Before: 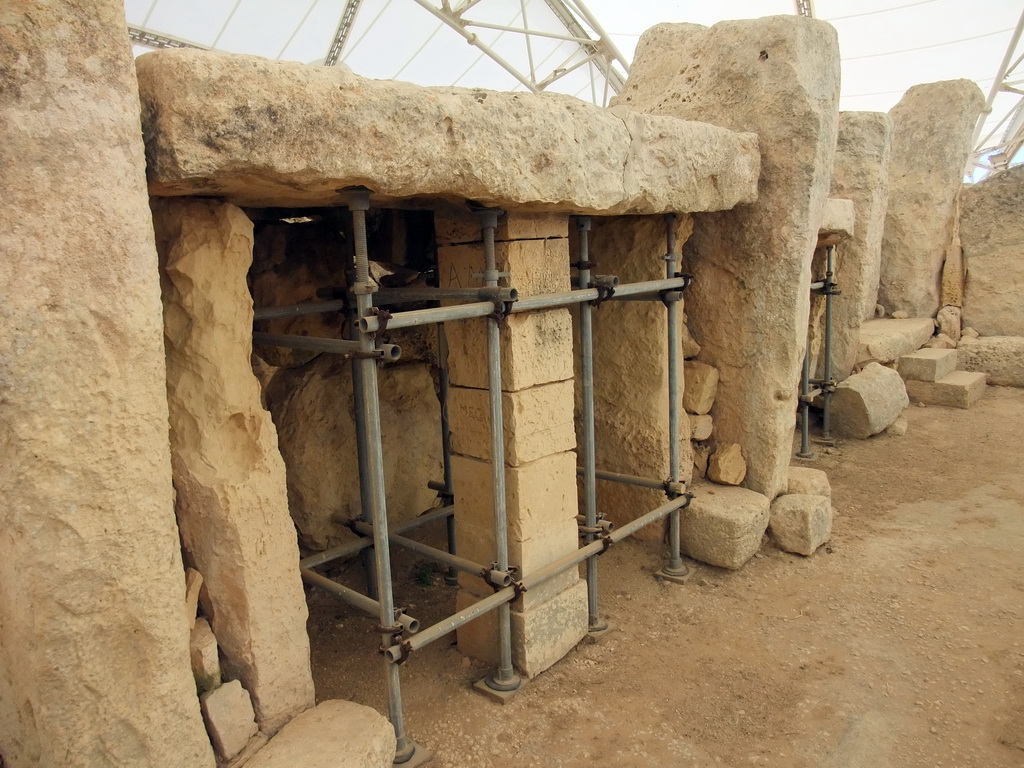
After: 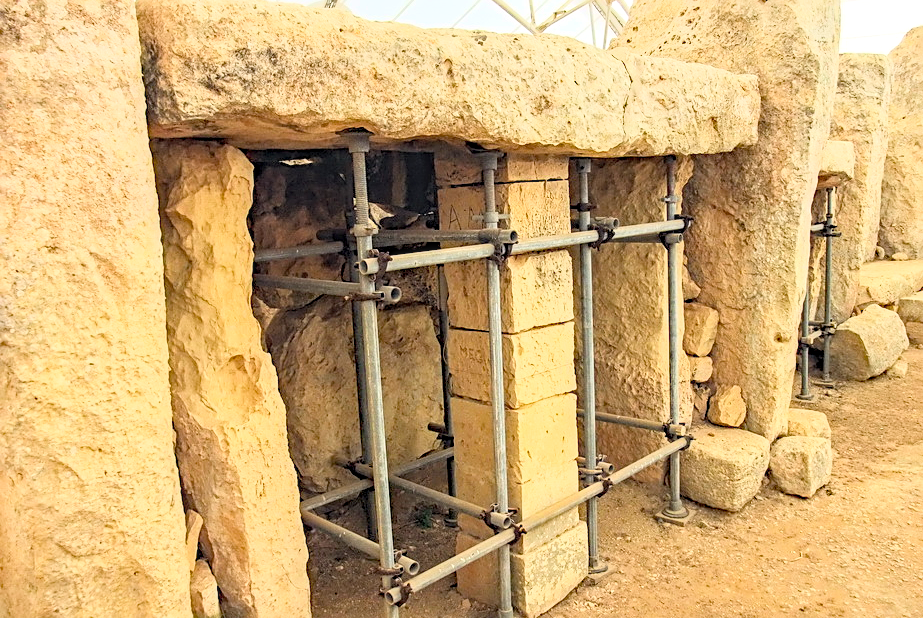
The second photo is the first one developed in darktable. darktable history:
crop: top 7.554%, right 9.778%, bottom 11.903%
local contrast: detail 130%
base curve: curves: ch0 [(0, 0) (0.088, 0.125) (0.176, 0.251) (0.354, 0.501) (0.613, 0.749) (1, 0.877)]
exposure: black level correction -0.002, exposure 0.705 EV, compensate exposure bias true, compensate highlight preservation false
haze removal: strength 0.528, distance 0.924, compatibility mode true, adaptive false
sharpen: on, module defaults
contrast brightness saturation: brightness 0.116
